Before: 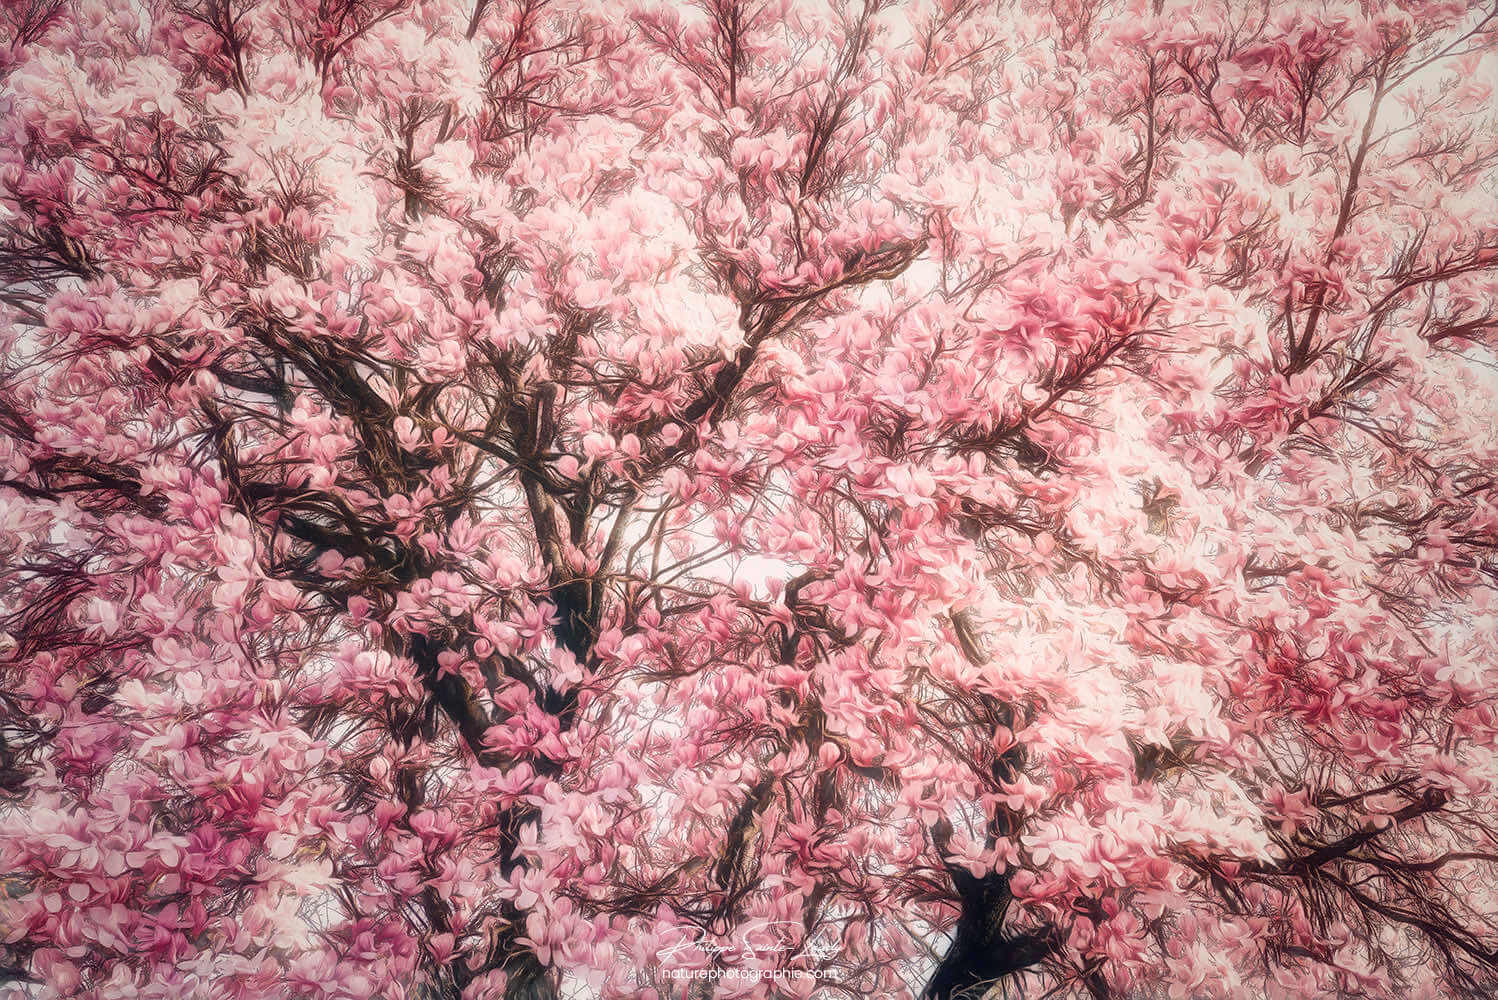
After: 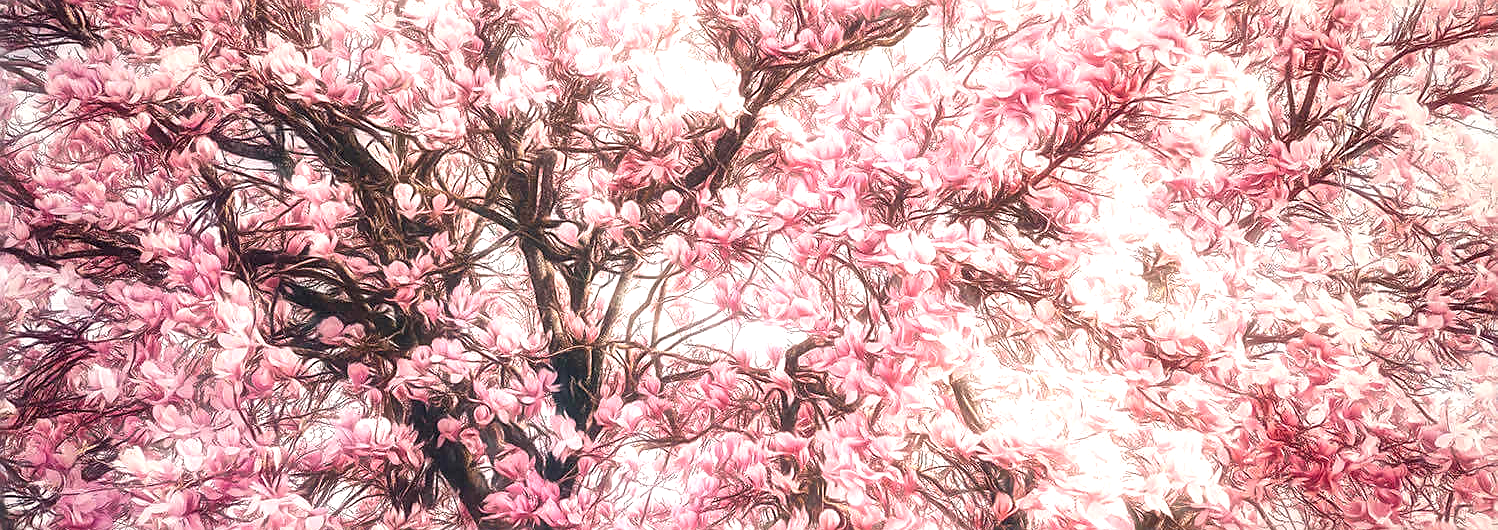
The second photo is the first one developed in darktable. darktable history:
sharpen: amount 0.491
exposure: black level correction 0, exposure 0.69 EV, compensate highlight preservation false
crop and rotate: top 23.348%, bottom 23.555%
